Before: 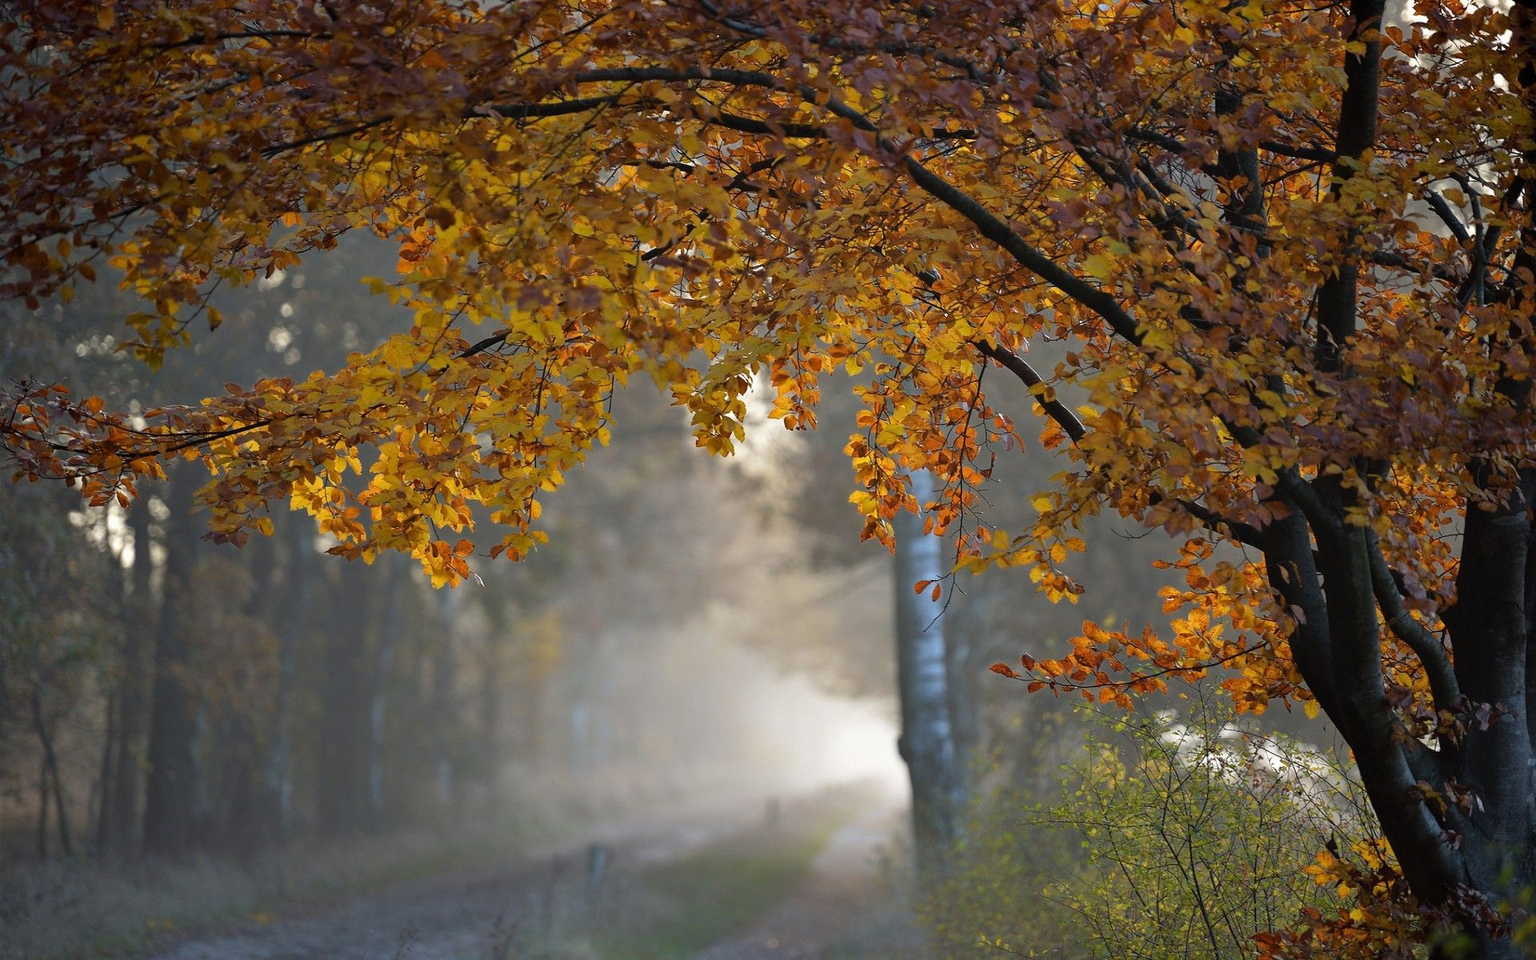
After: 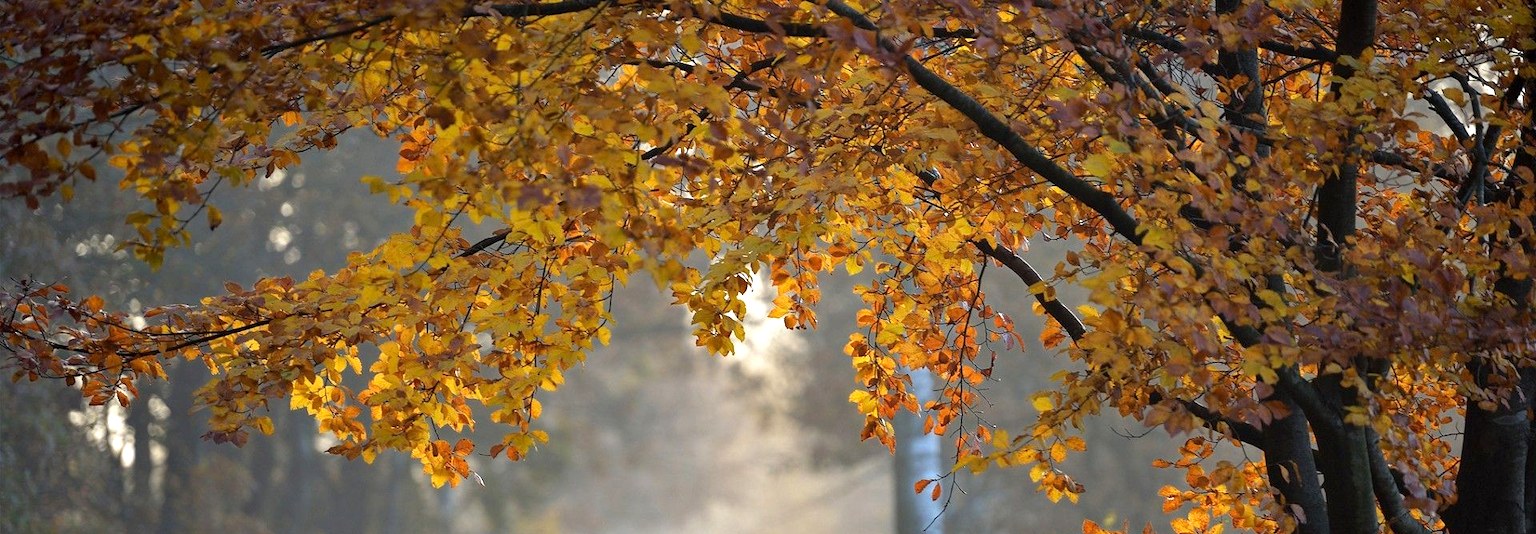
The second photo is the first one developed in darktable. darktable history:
crop and rotate: top 10.575%, bottom 33.721%
exposure: black level correction 0.001, exposure 0.5 EV, compensate highlight preservation false
